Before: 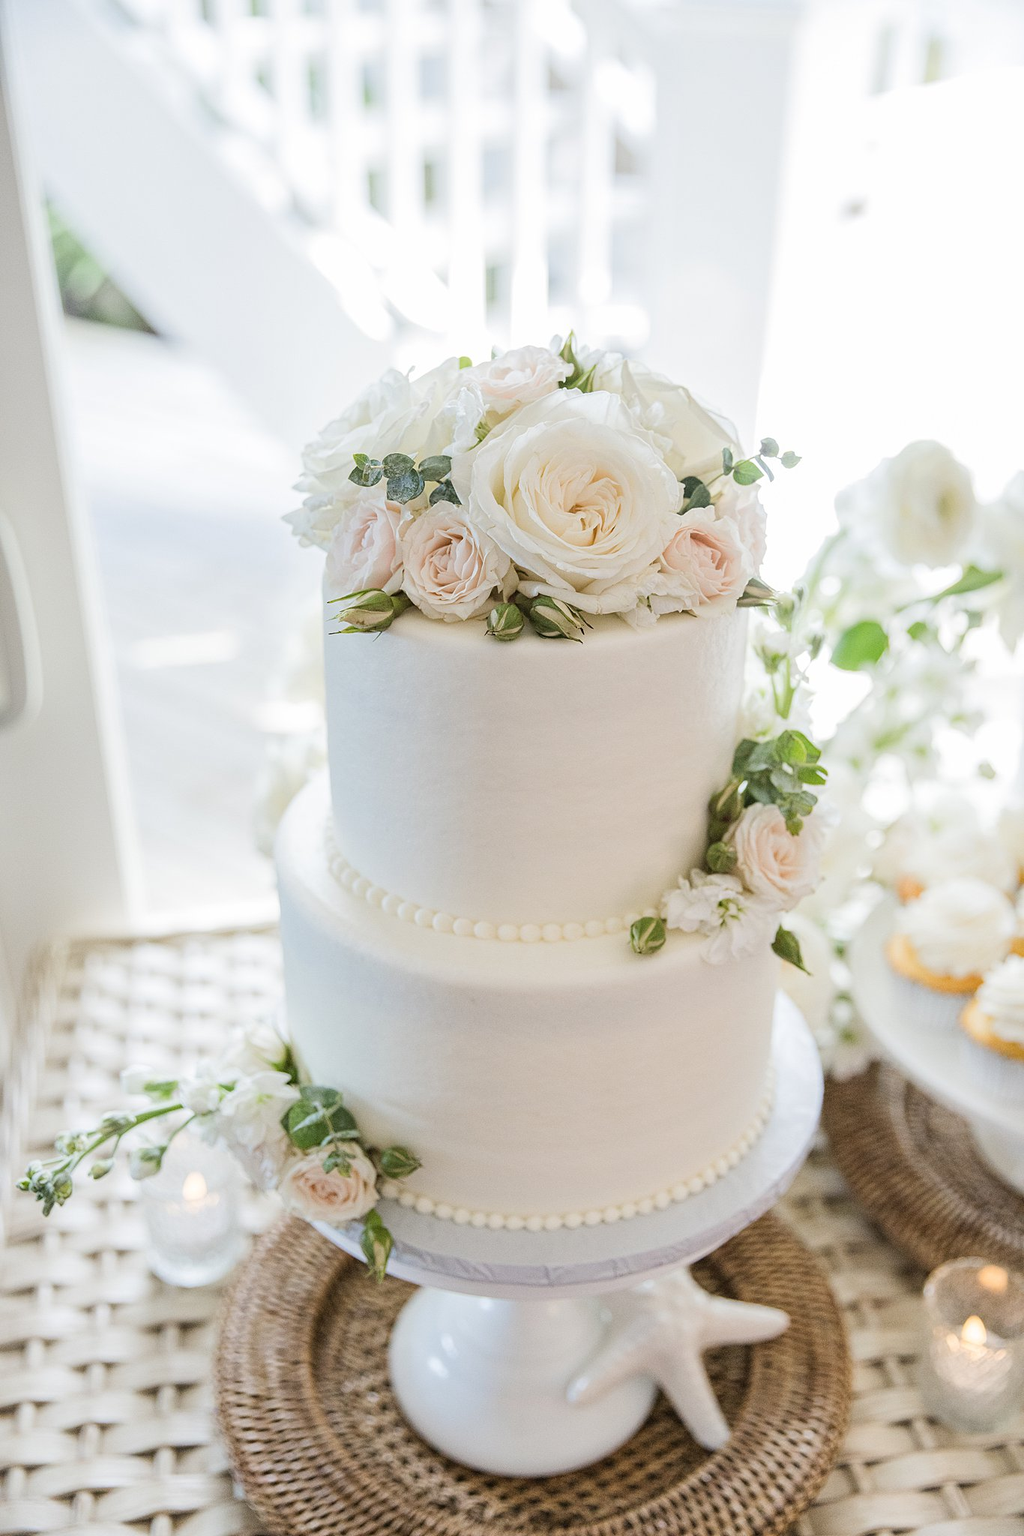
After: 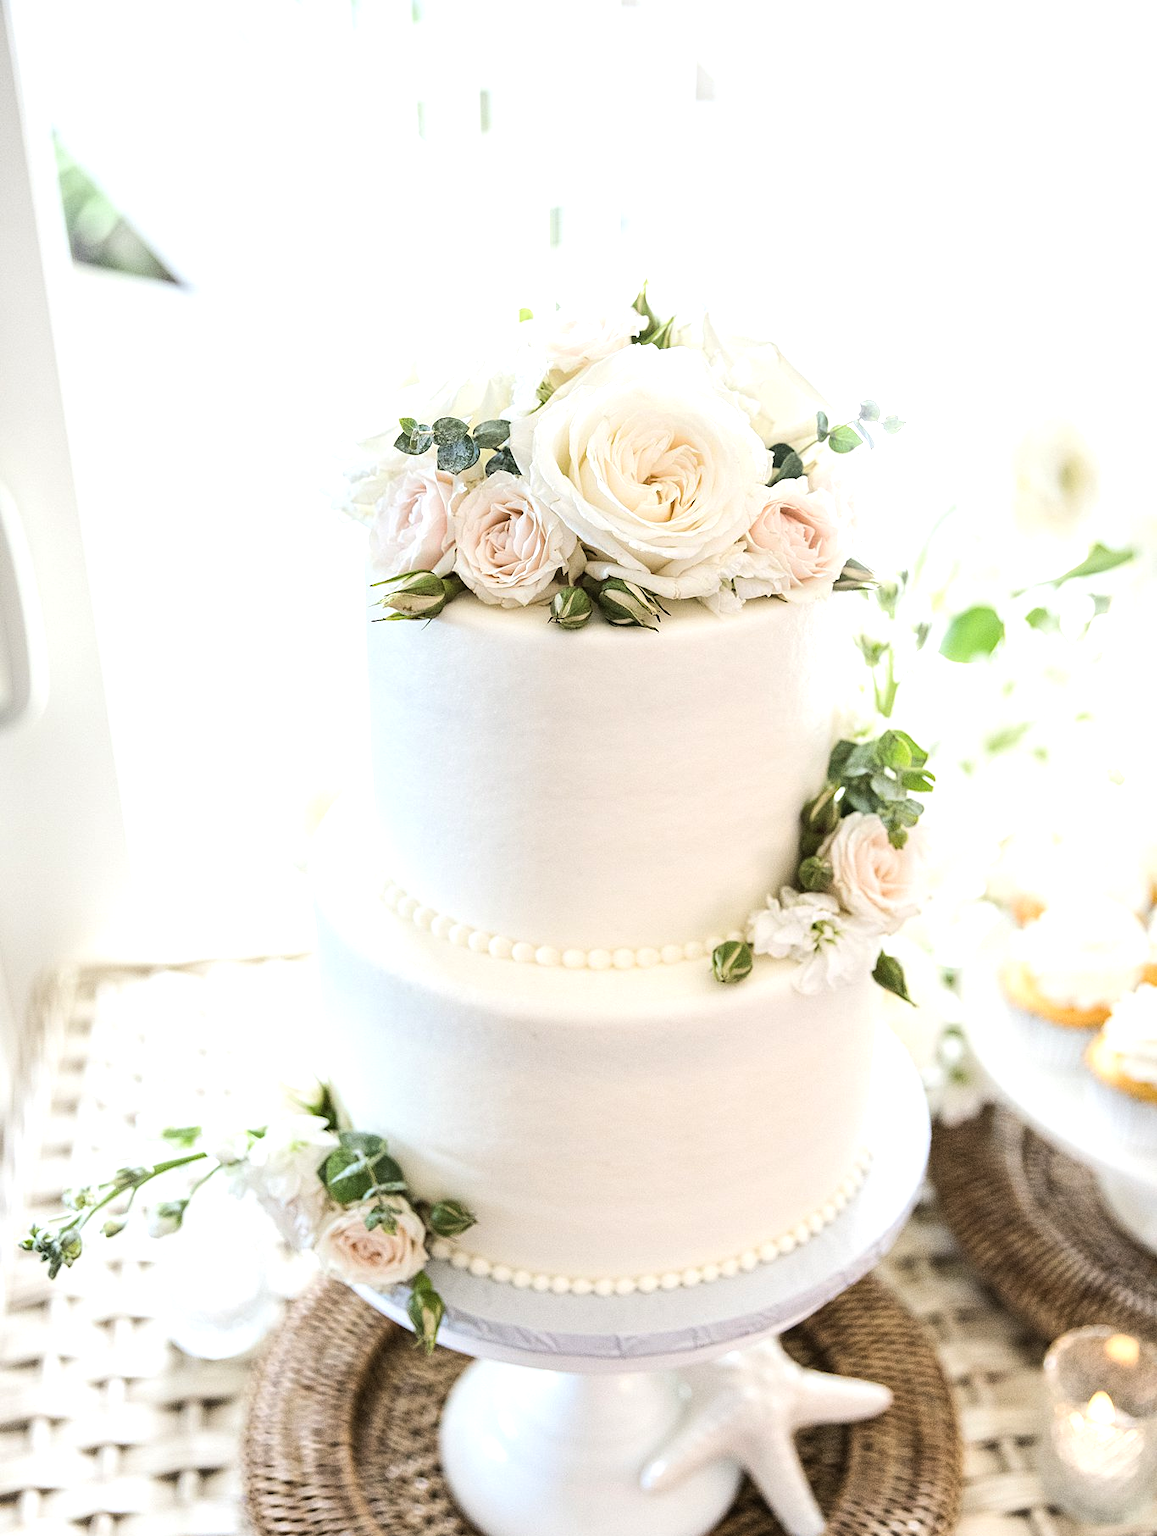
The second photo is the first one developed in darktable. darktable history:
tone equalizer: -8 EV -0.756 EV, -7 EV -0.718 EV, -6 EV -0.574 EV, -5 EV -0.407 EV, -3 EV 0.379 EV, -2 EV 0.6 EV, -1 EV 0.699 EV, +0 EV 0.747 EV, edges refinement/feathering 500, mask exposure compensation -1.57 EV, preserve details no
crop and rotate: top 5.511%, bottom 5.916%
